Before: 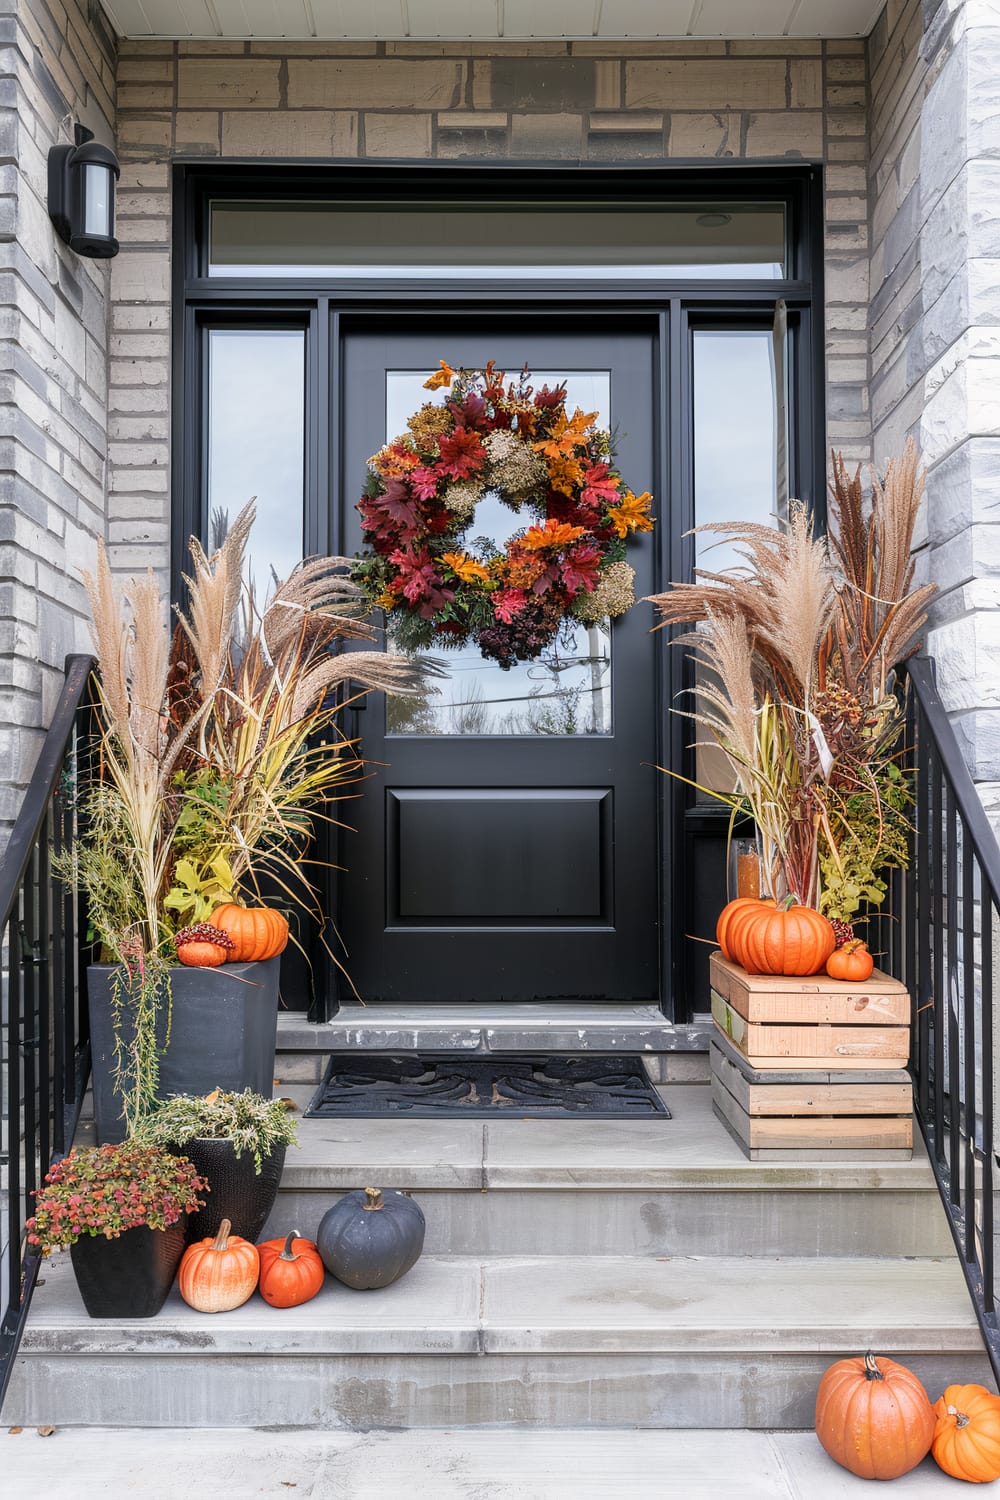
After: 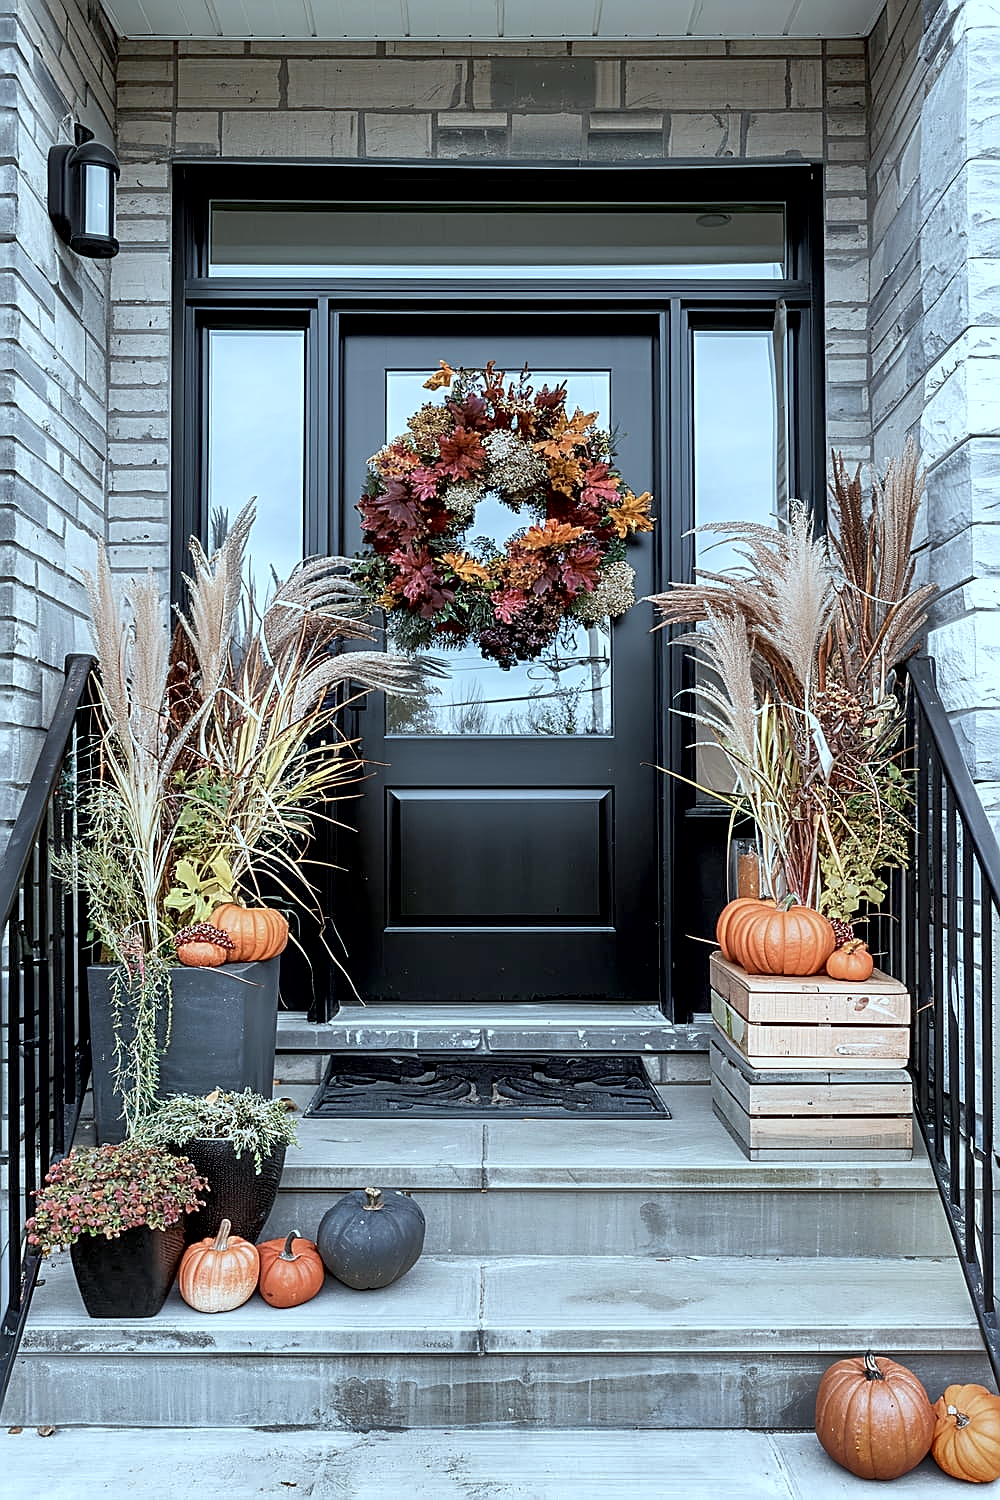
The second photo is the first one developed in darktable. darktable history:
color correction: highlights a* -12.64, highlights b* -18.1, saturation 0.7
sharpen: amount 1
shadows and highlights: radius 108.52, shadows 23.73, highlights -59.32, low approximation 0.01, soften with gaussian
exposure: black level correction 0.009, exposure 0.119 EV, compensate highlight preservation false
